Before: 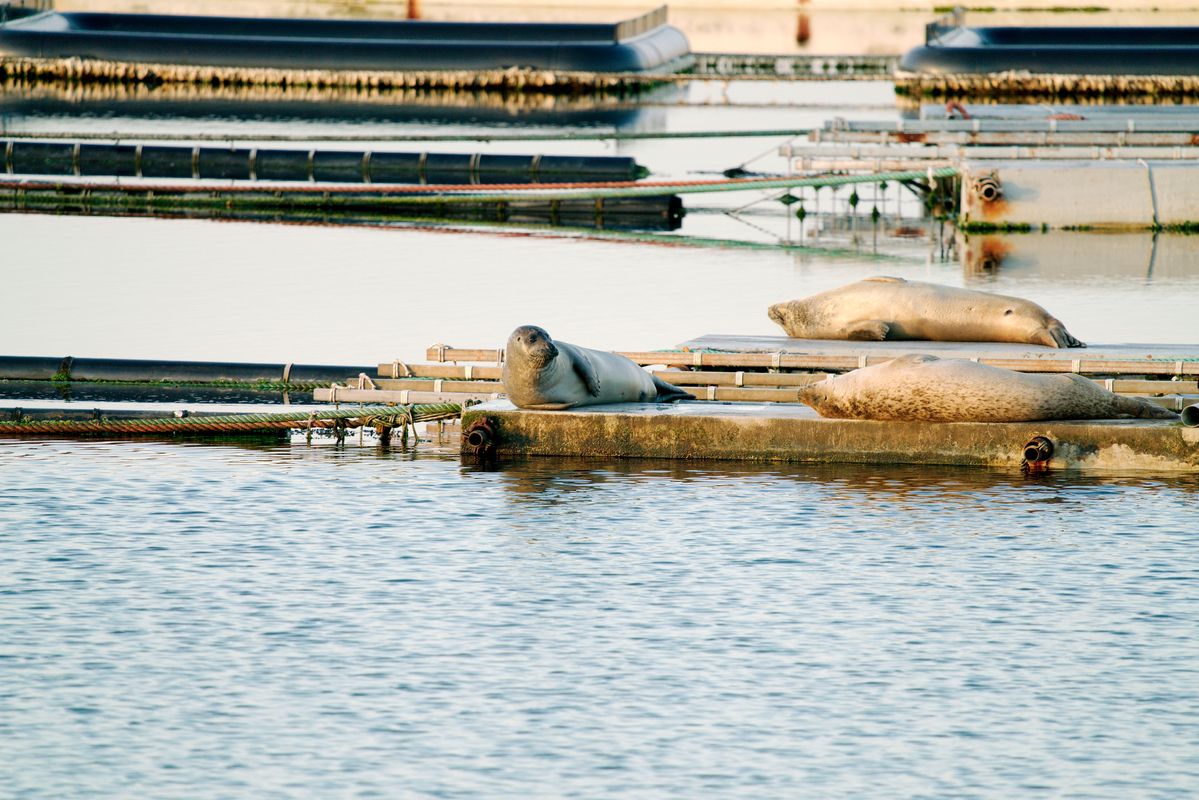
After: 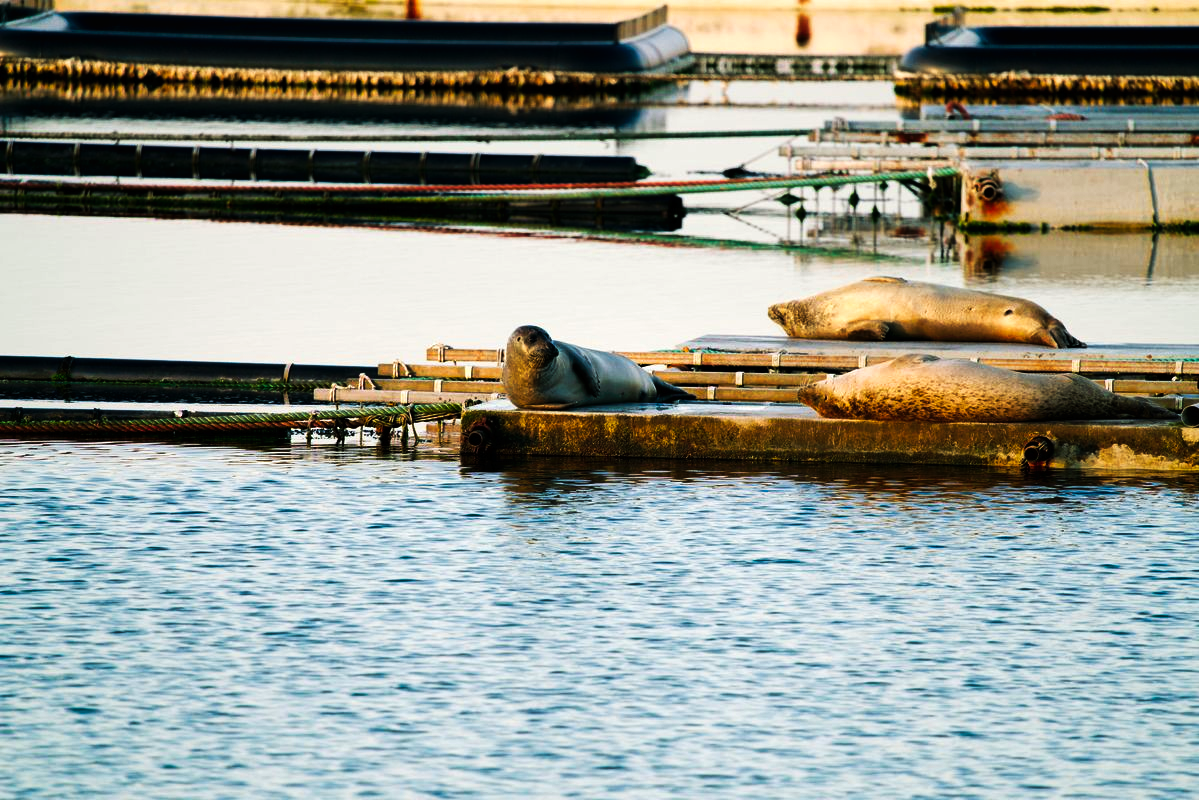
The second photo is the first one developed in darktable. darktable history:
levels: mode automatic, black 0.023%, white 99.97%, levels [0.062, 0.494, 0.925]
tone curve: curves: ch0 [(0, 0) (0.003, 0.003) (0.011, 0.005) (0.025, 0.005) (0.044, 0.008) (0.069, 0.015) (0.1, 0.023) (0.136, 0.032) (0.177, 0.046) (0.224, 0.072) (0.277, 0.124) (0.335, 0.174) (0.399, 0.253) (0.468, 0.365) (0.543, 0.519) (0.623, 0.675) (0.709, 0.805) (0.801, 0.908) (0.898, 0.97) (1, 1)], preserve colors none
exposure: exposure -1 EV, compensate highlight preservation false
